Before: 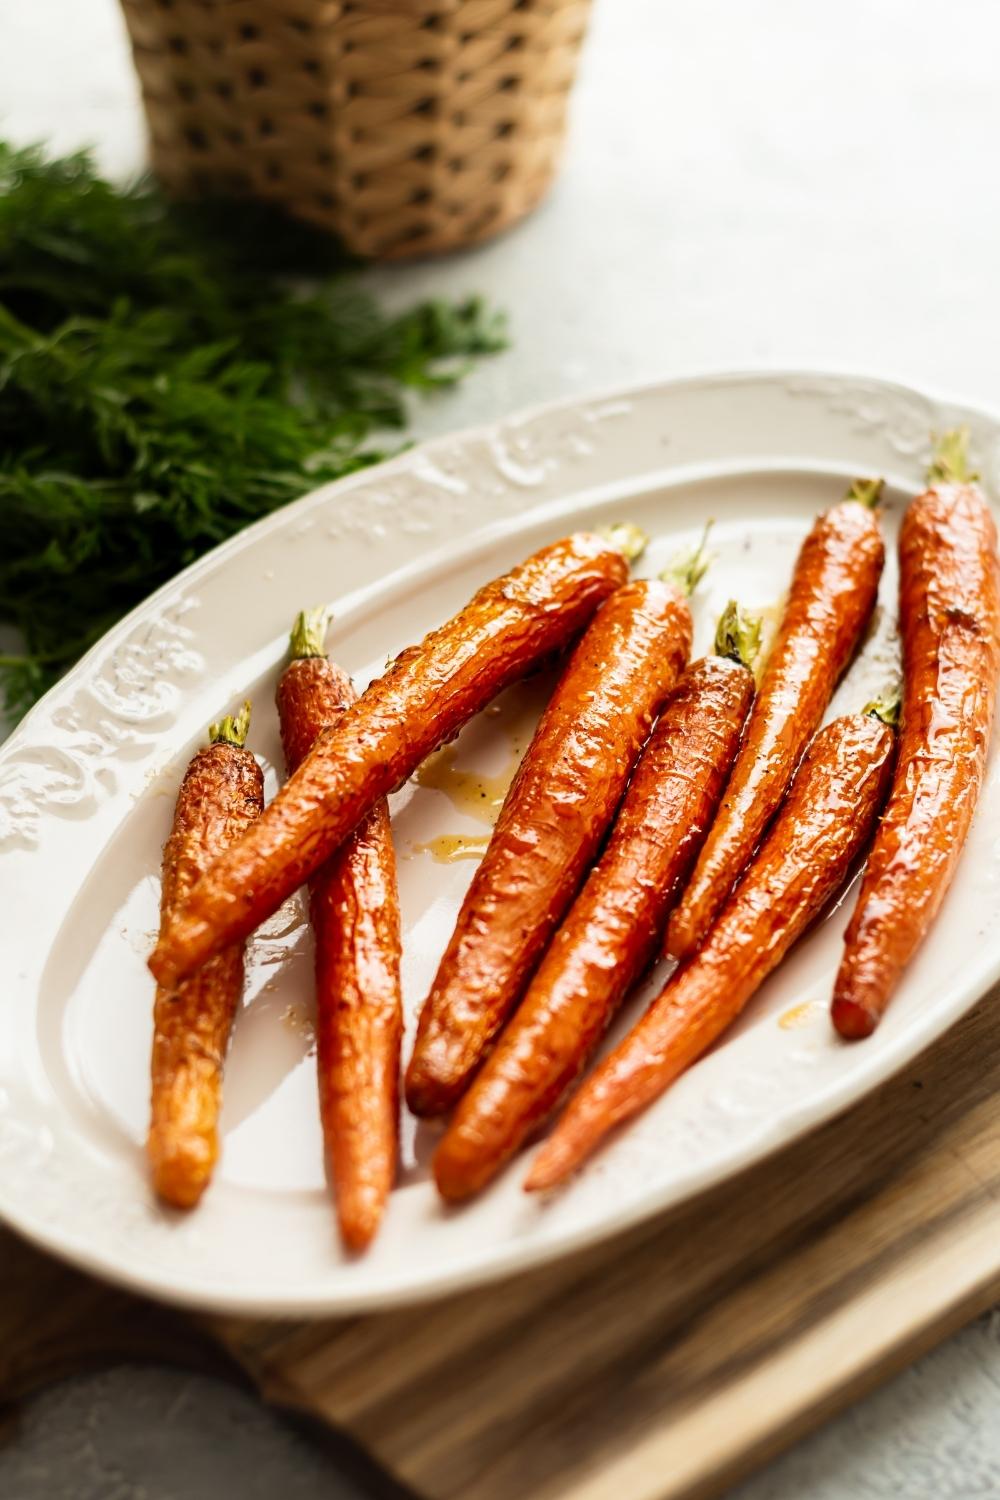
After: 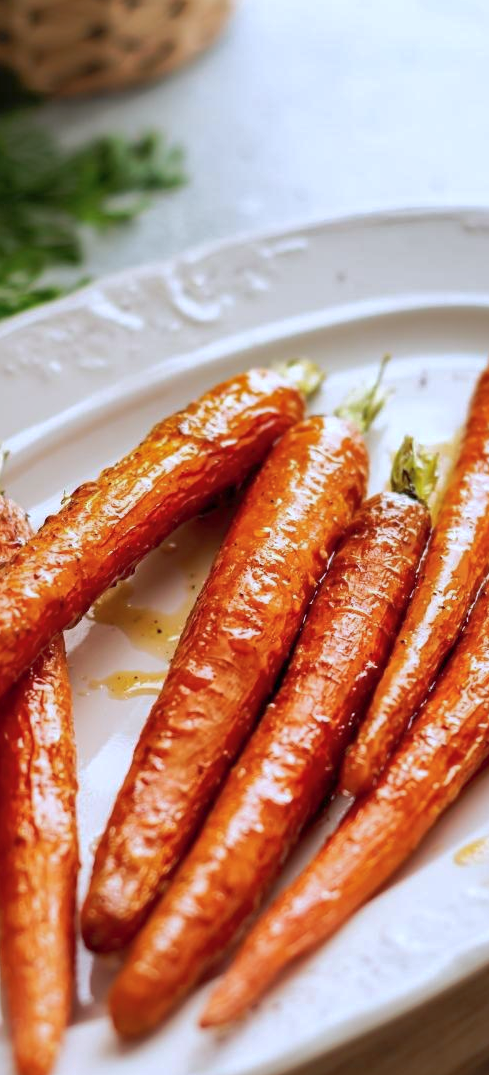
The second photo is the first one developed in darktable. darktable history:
crop: left 32.489%, top 10.94%, right 18.551%, bottom 17.338%
tone curve: curves: ch0 [(0, 0) (0.003, 0.003) (0.011, 0.011) (0.025, 0.024) (0.044, 0.043) (0.069, 0.068) (0.1, 0.098) (0.136, 0.133) (0.177, 0.174) (0.224, 0.22) (0.277, 0.272) (0.335, 0.329) (0.399, 0.391) (0.468, 0.459) (0.543, 0.545) (0.623, 0.625) (0.709, 0.711) (0.801, 0.802) (0.898, 0.898) (1, 1)], preserve colors none
color calibration: illuminant as shot in camera, x 0.37, y 0.382, temperature 4316.3 K
shadows and highlights: on, module defaults
